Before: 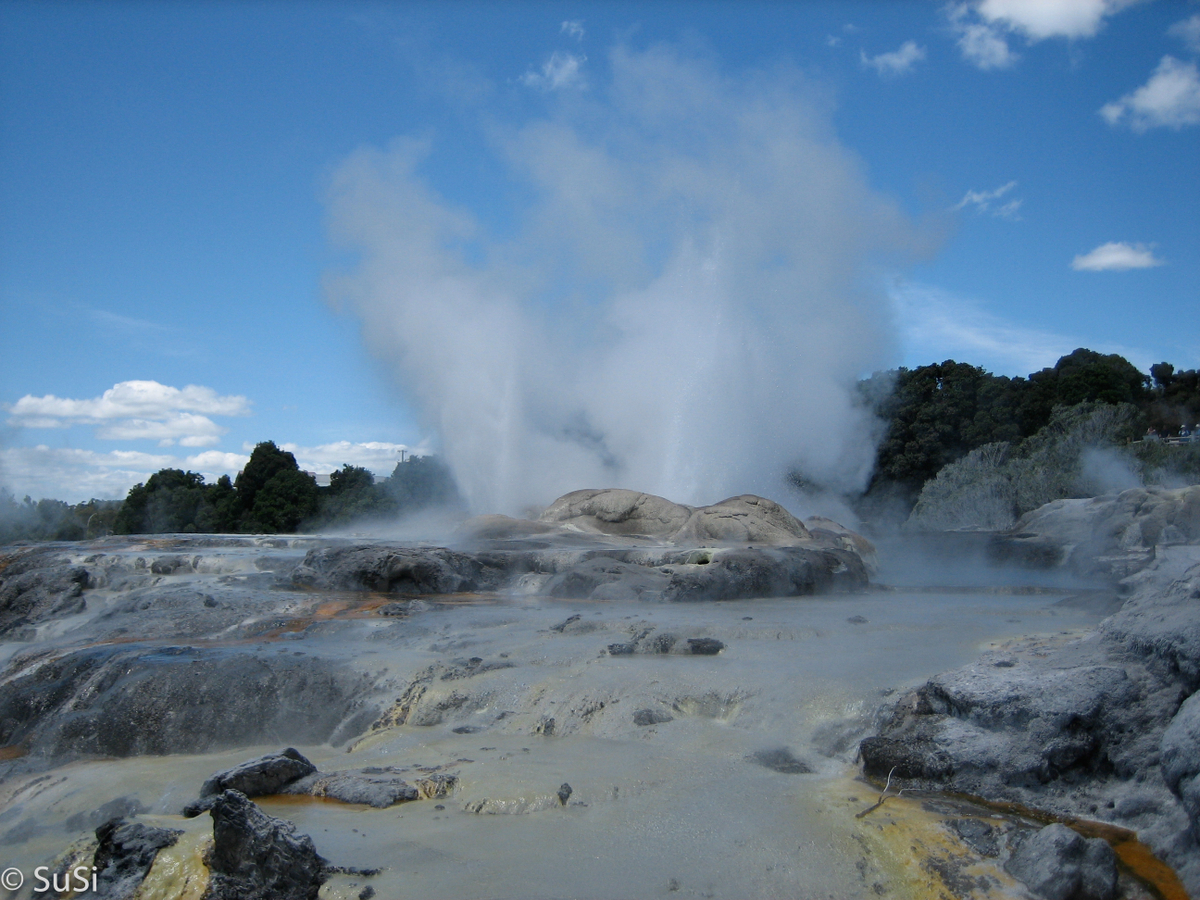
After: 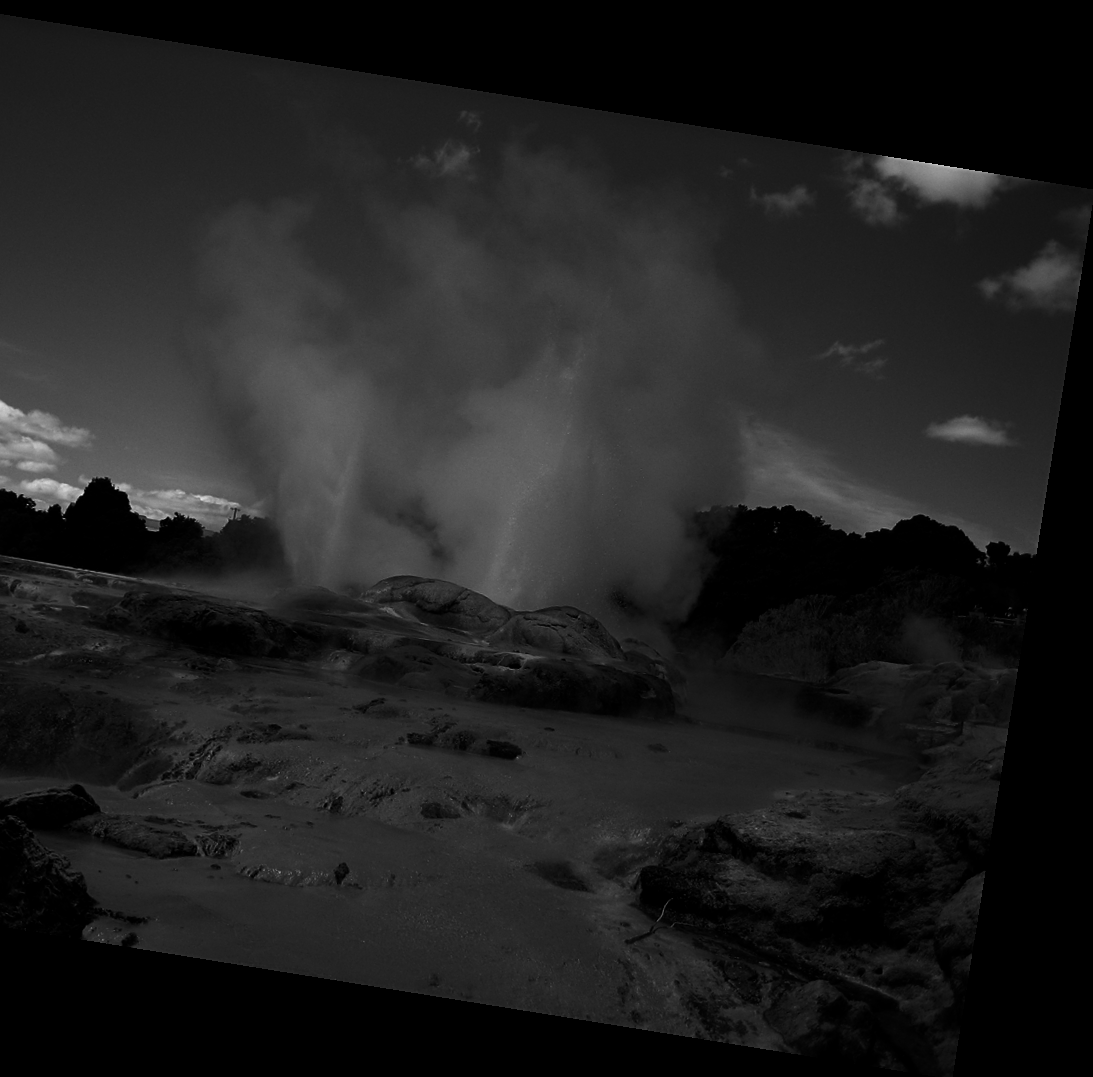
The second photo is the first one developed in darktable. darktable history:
local contrast: mode bilateral grid, contrast 15, coarseness 36, detail 105%, midtone range 0.2
rotate and perspective: rotation 9.12°, automatic cropping off
crop: left 17.582%, bottom 0.031%
contrast brightness saturation: contrast 0.02, brightness -1, saturation -1
sharpen: amount 0.2
